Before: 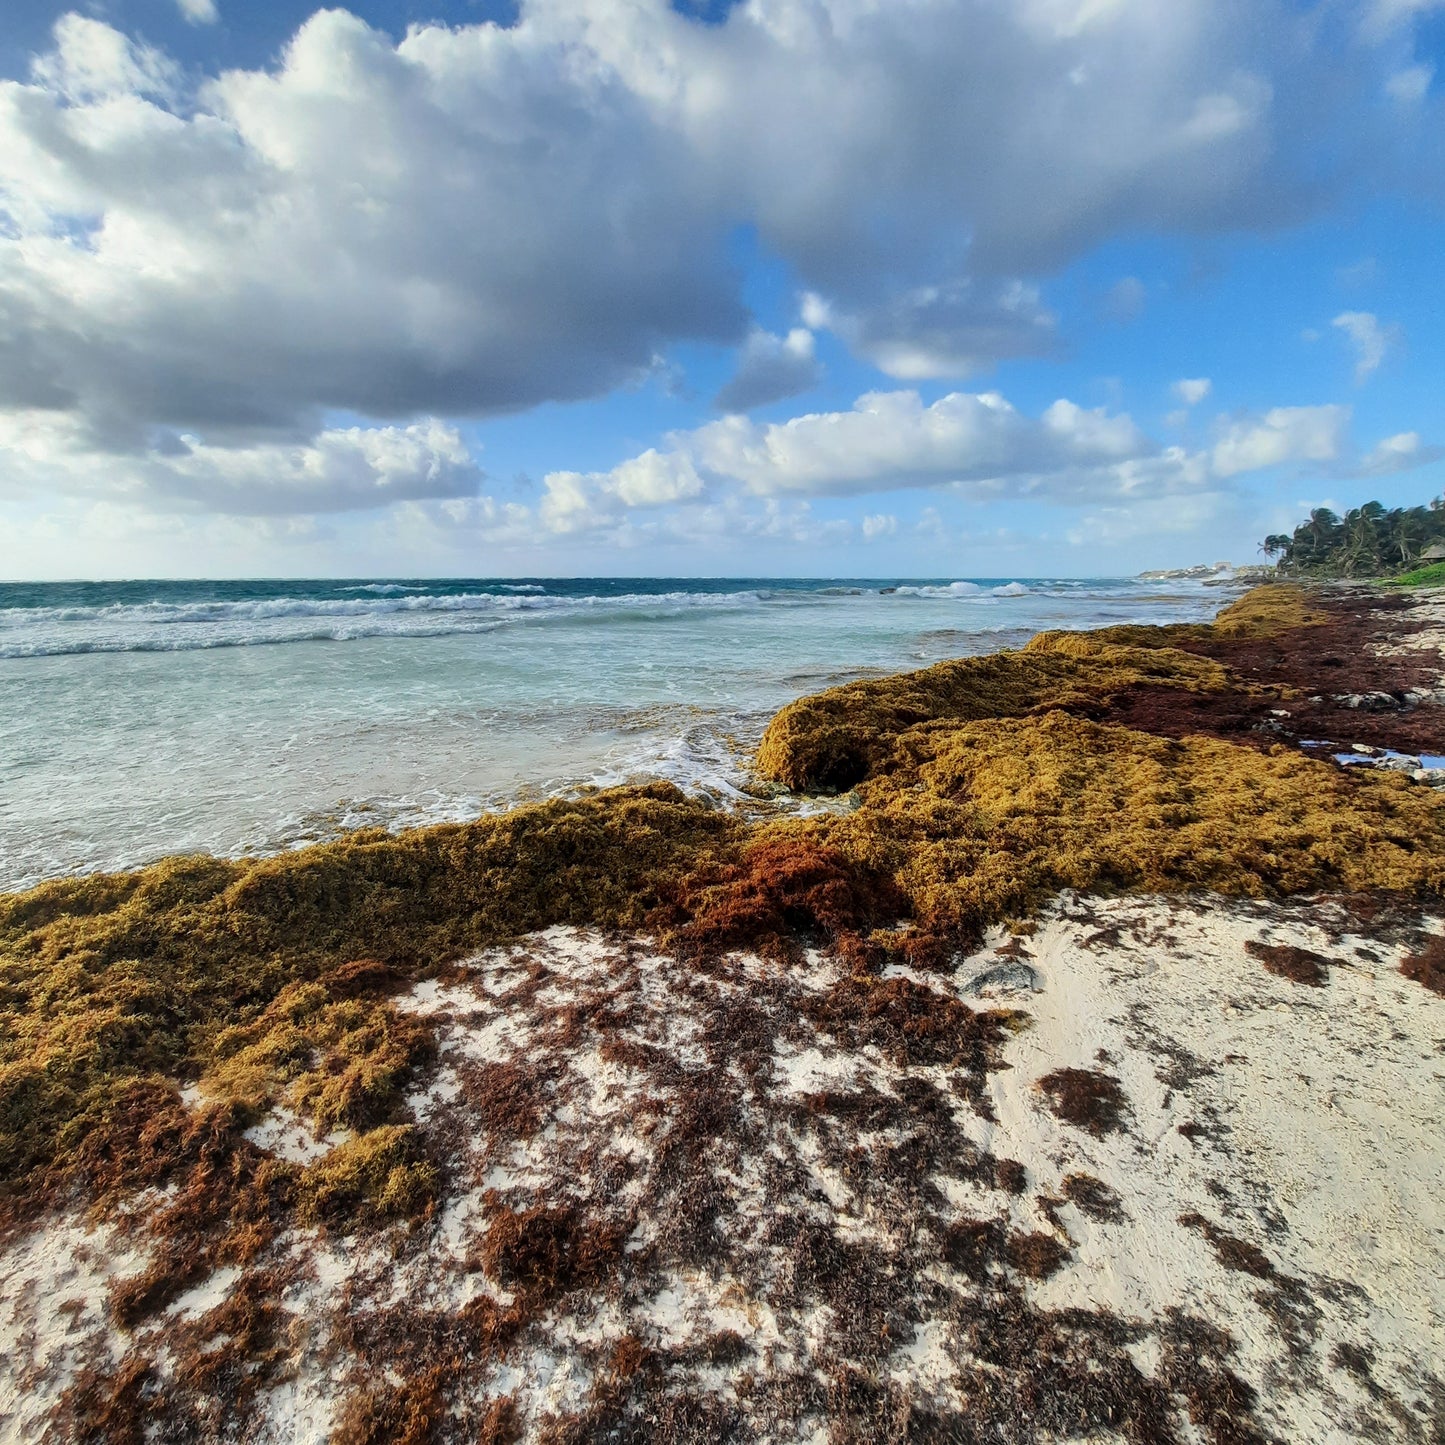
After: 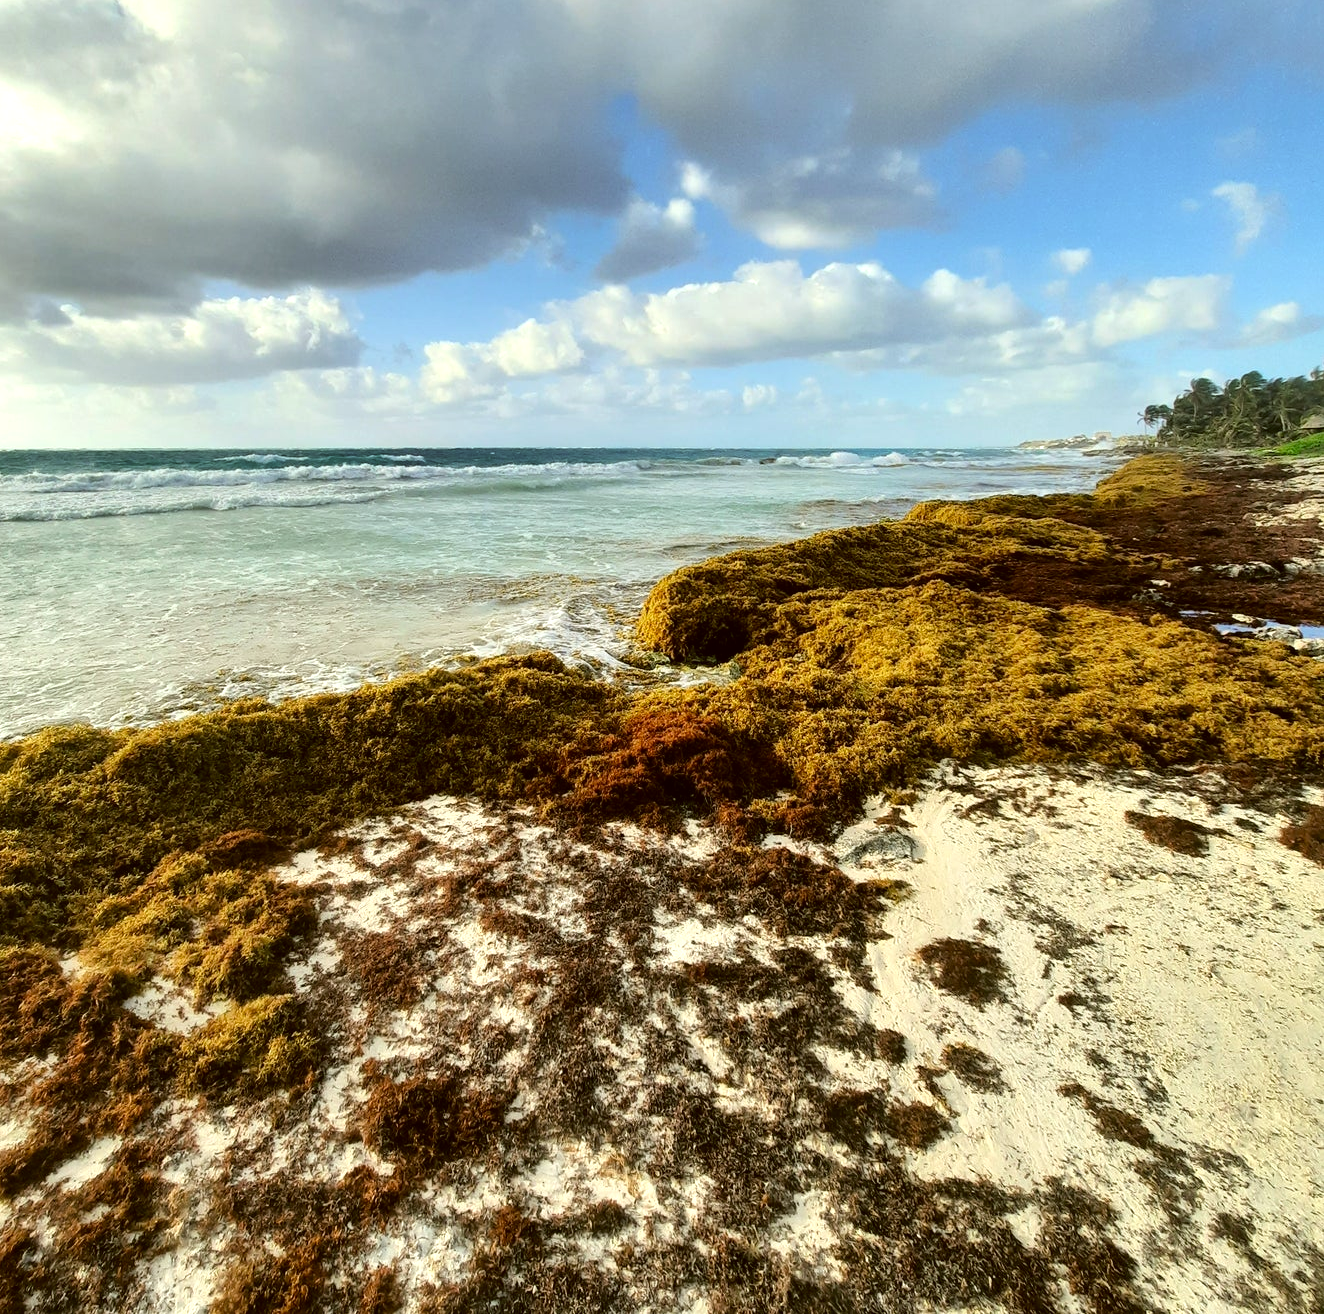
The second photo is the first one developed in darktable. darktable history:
crop and rotate: left 8.349%, top 9.034%
tone equalizer: -8 EV -0.43 EV, -7 EV -0.368 EV, -6 EV -0.364 EV, -5 EV -0.237 EV, -3 EV 0.204 EV, -2 EV 0.334 EV, -1 EV 0.404 EV, +0 EV 0.436 EV
color correction: highlights a* -1.24, highlights b* 10.61, shadows a* 0.661, shadows b* 18.67
